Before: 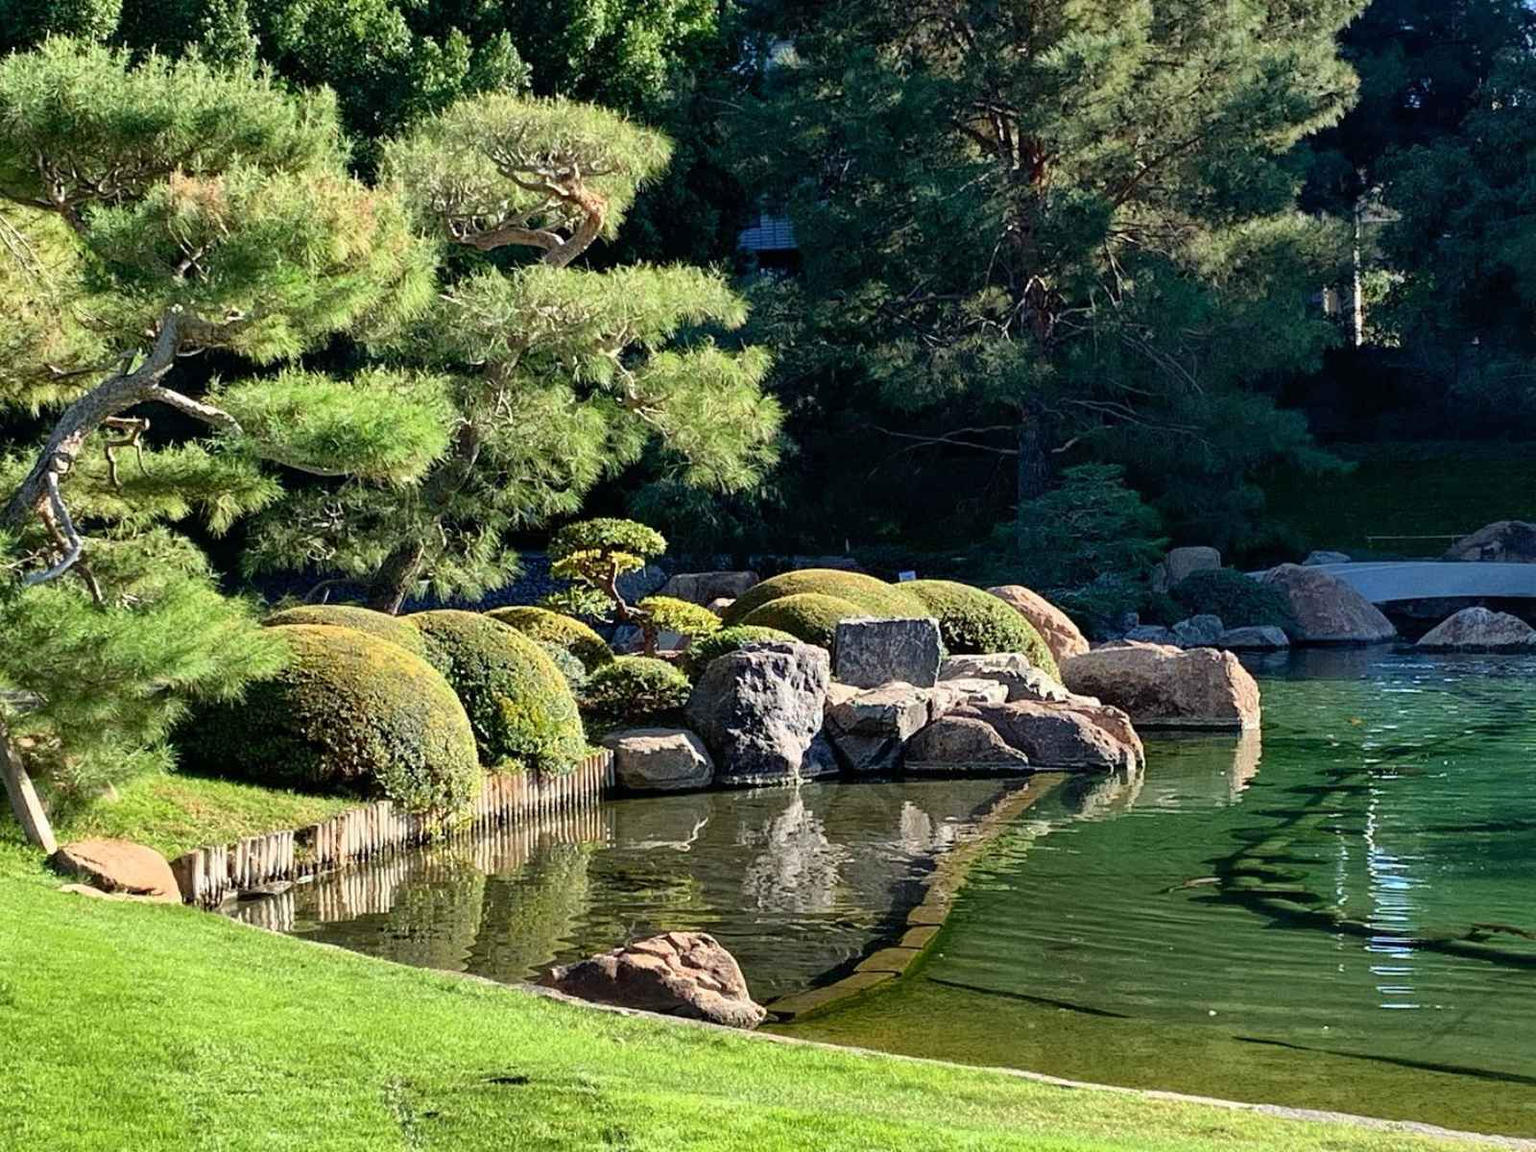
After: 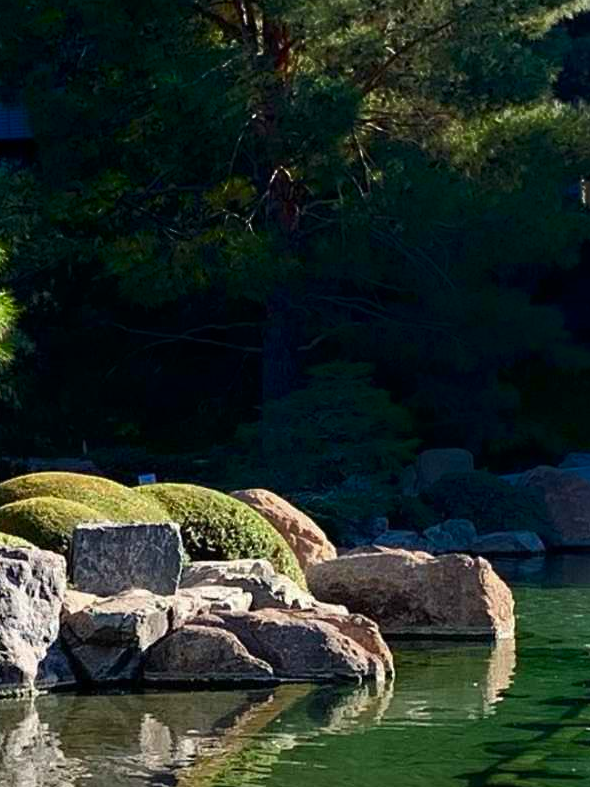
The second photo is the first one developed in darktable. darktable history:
shadows and highlights: shadows -70, highlights 35, soften with gaussian
crop and rotate: left 49.936%, top 10.094%, right 13.136%, bottom 24.256%
